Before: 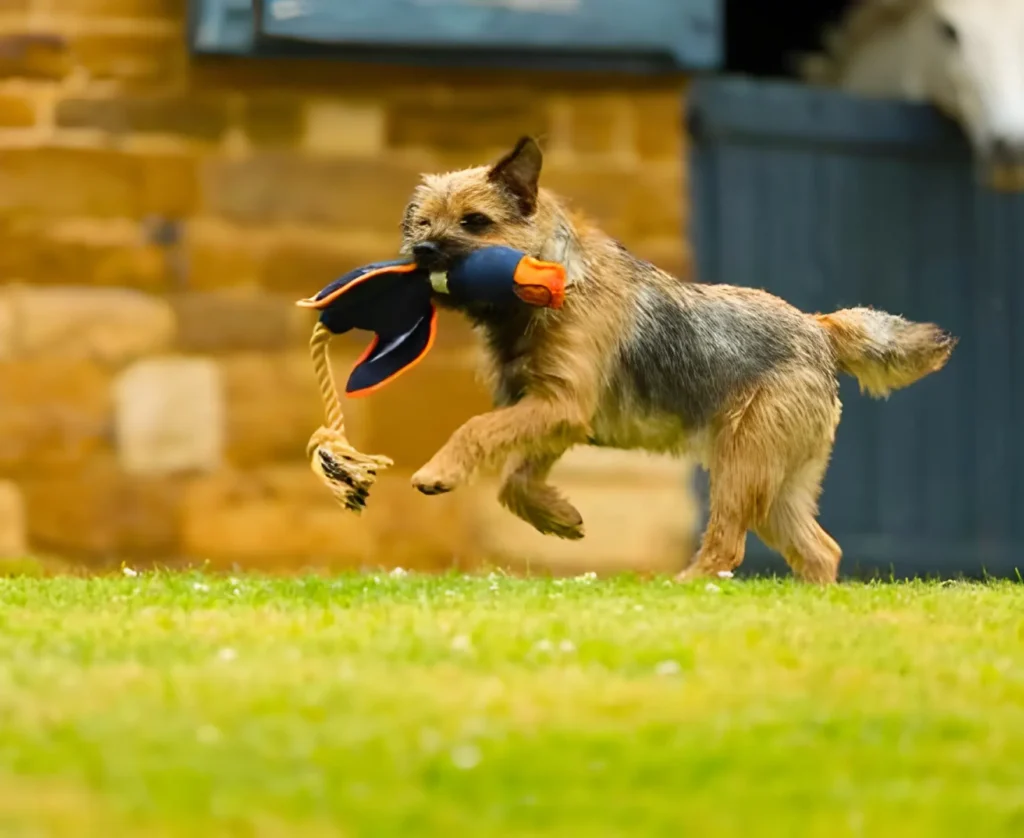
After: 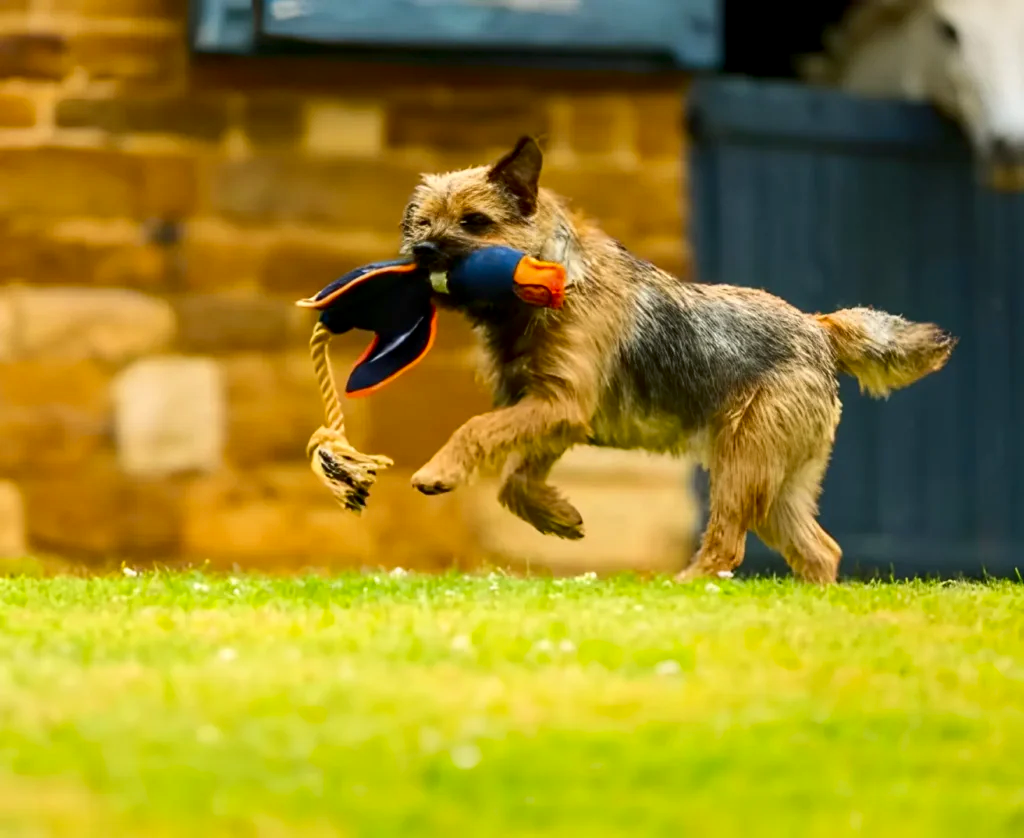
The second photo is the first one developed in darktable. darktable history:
contrast brightness saturation: contrast 0.129, brightness -0.063, saturation 0.154
shadows and highlights: shadows -23.32, highlights 45.65, soften with gaussian
color zones: curves: ch0 [(0.068, 0.464) (0.25, 0.5) (0.48, 0.508) (0.75, 0.536) (0.886, 0.476) (0.967, 0.456)]; ch1 [(0.066, 0.456) (0.25, 0.5) (0.616, 0.508) (0.746, 0.56) (0.934, 0.444)]
local contrast: on, module defaults
